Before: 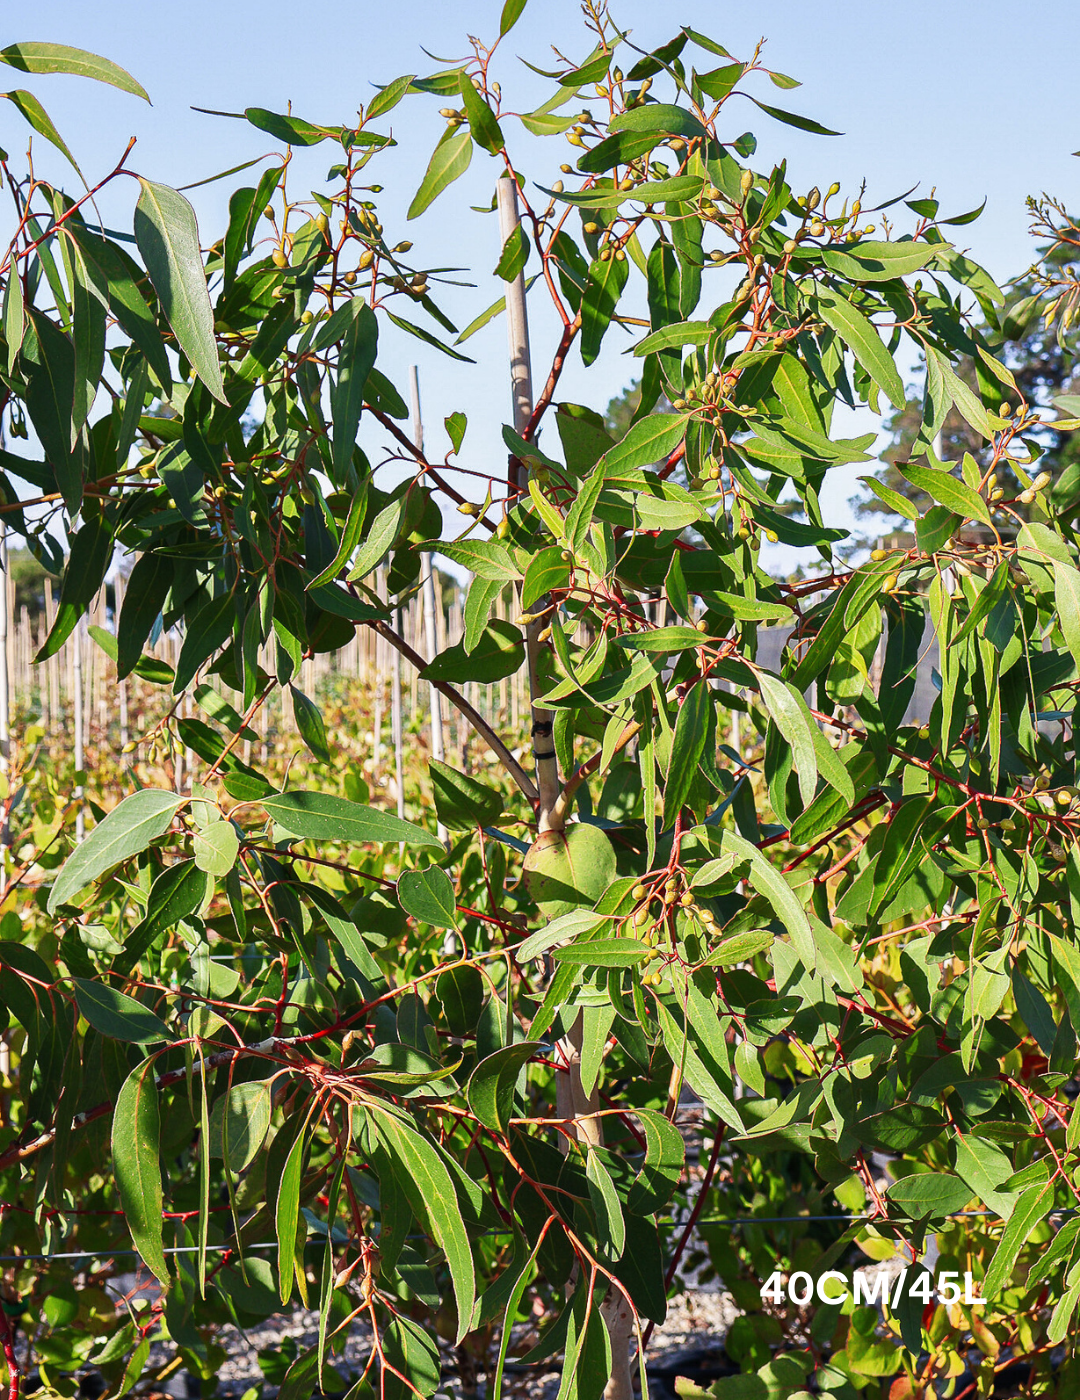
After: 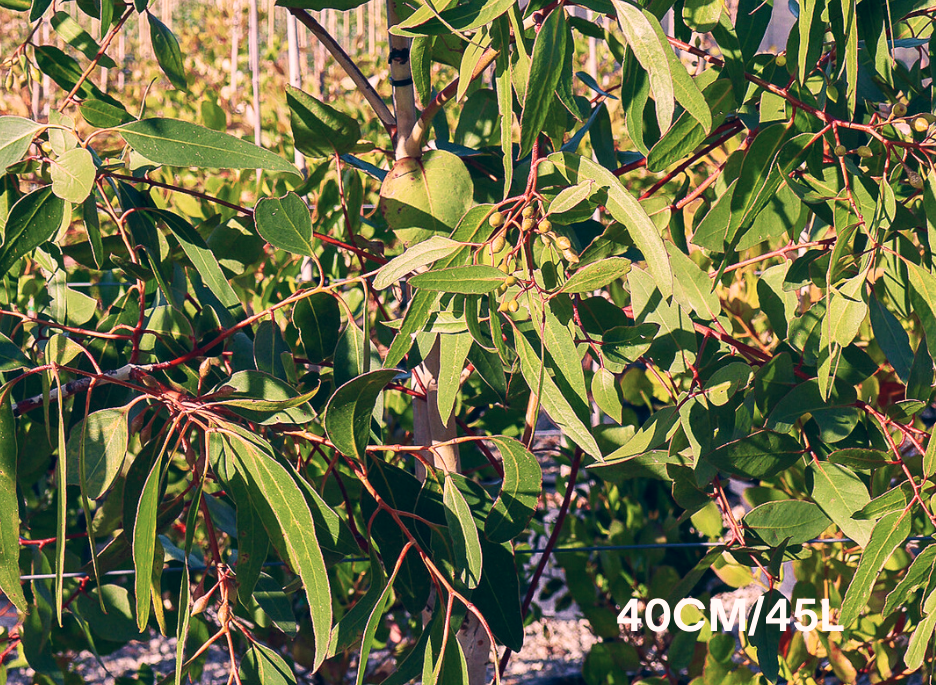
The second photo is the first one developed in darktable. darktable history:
velvia: on, module defaults
color correction: highlights a* 14.46, highlights b* 5.85, shadows a* -5.53, shadows b* -15.24, saturation 0.85
crop and rotate: left 13.306%, top 48.129%, bottom 2.928%
